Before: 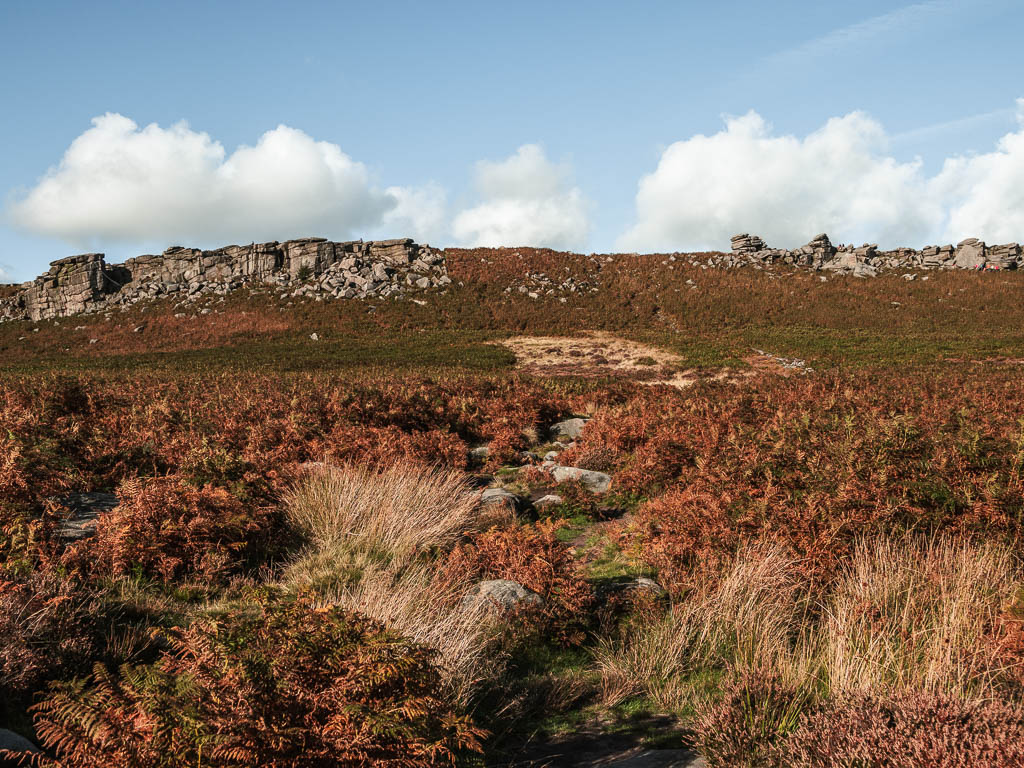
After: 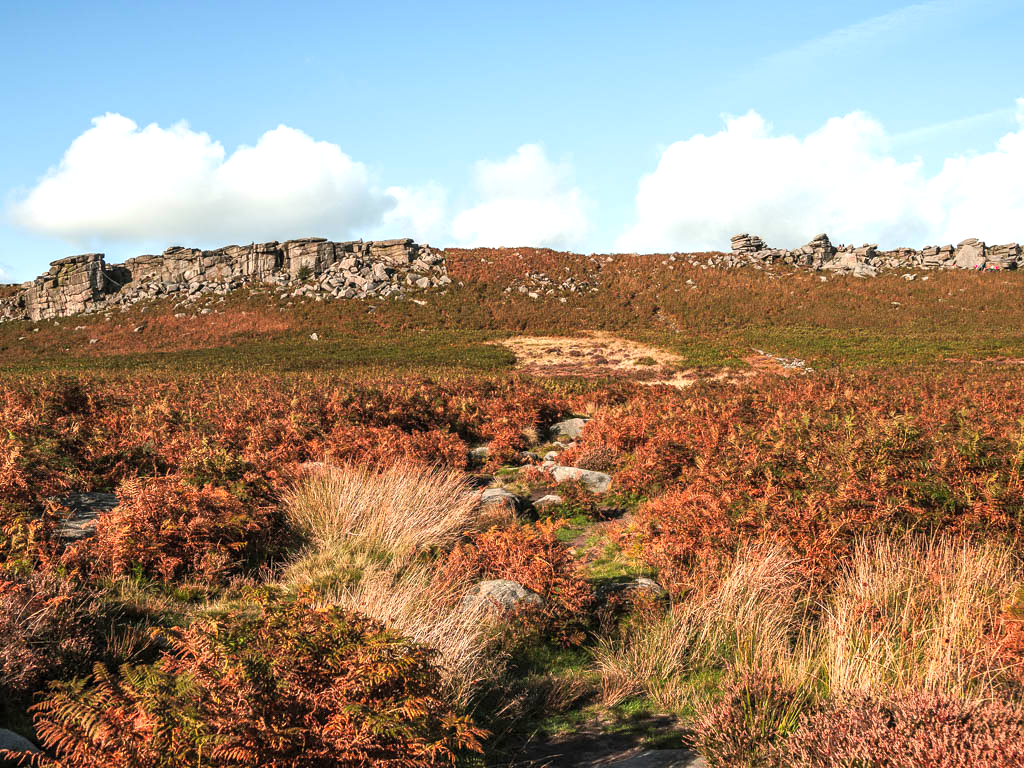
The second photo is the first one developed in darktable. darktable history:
exposure: black level correction 0.001, exposure 0.499 EV, compensate highlight preservation false
contrast brightness saturation: brightness 0.09, saturation 0.194
